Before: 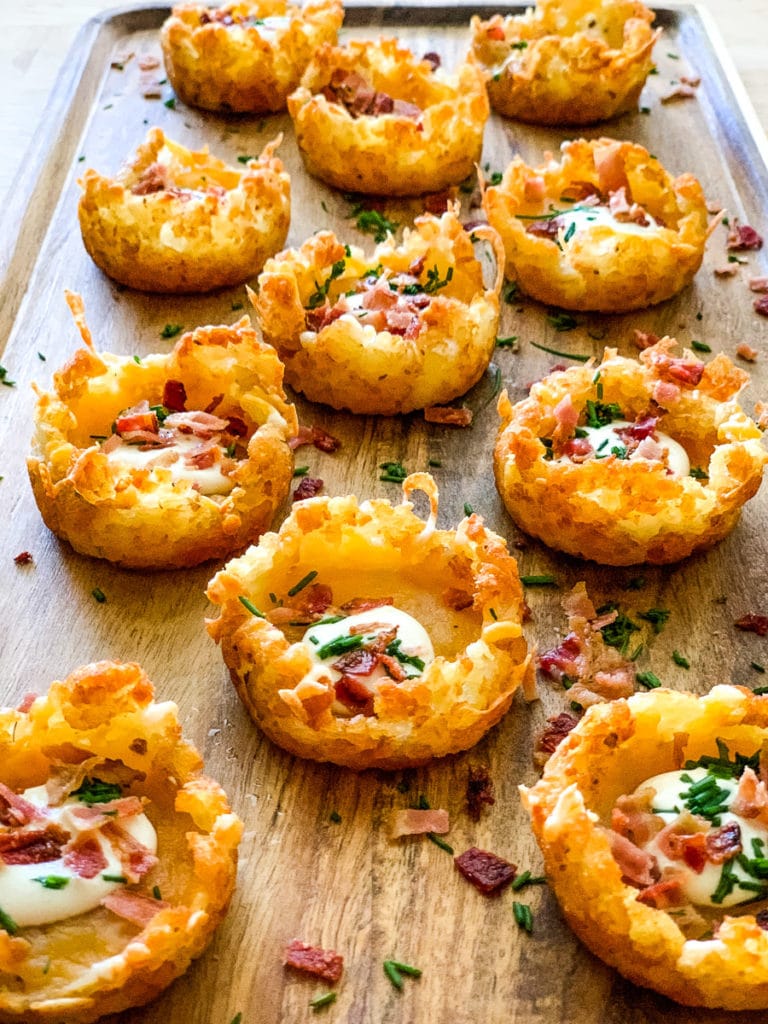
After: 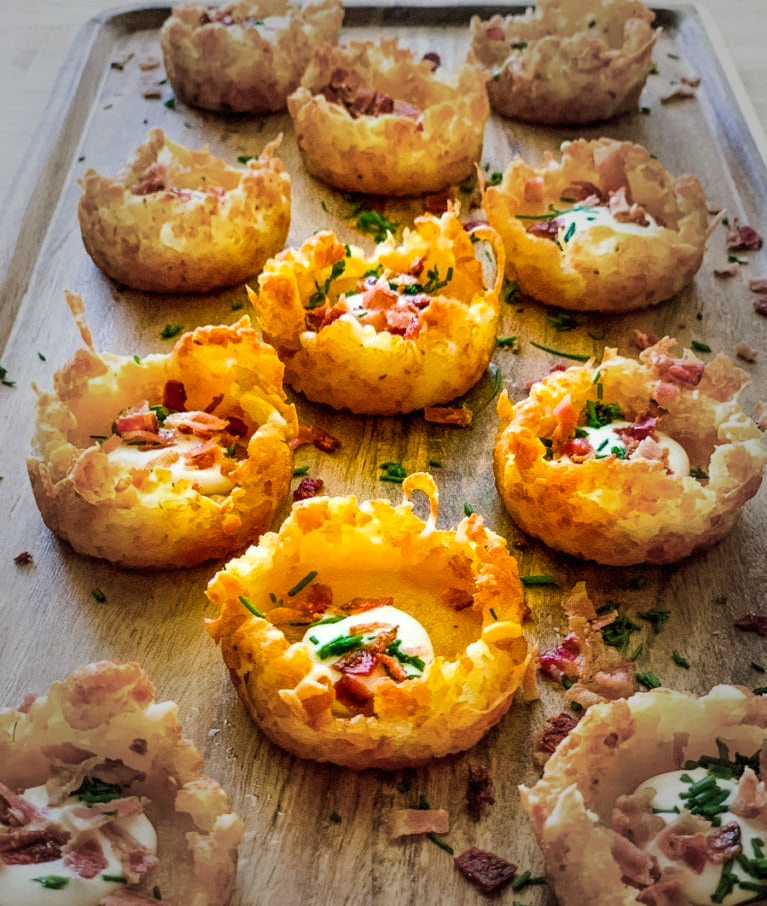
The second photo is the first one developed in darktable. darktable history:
color balance rgb: linear chroma grading › global chroma 15%, perceptual saturation grading › global saturation 30%
vignetting: fall-off start 48.41%, automatic ratio true, width/height ratio 1.29, unbound false
crop and rotate: top 0%, bottom 11.49%
exposure: compensate highlight preservation false
